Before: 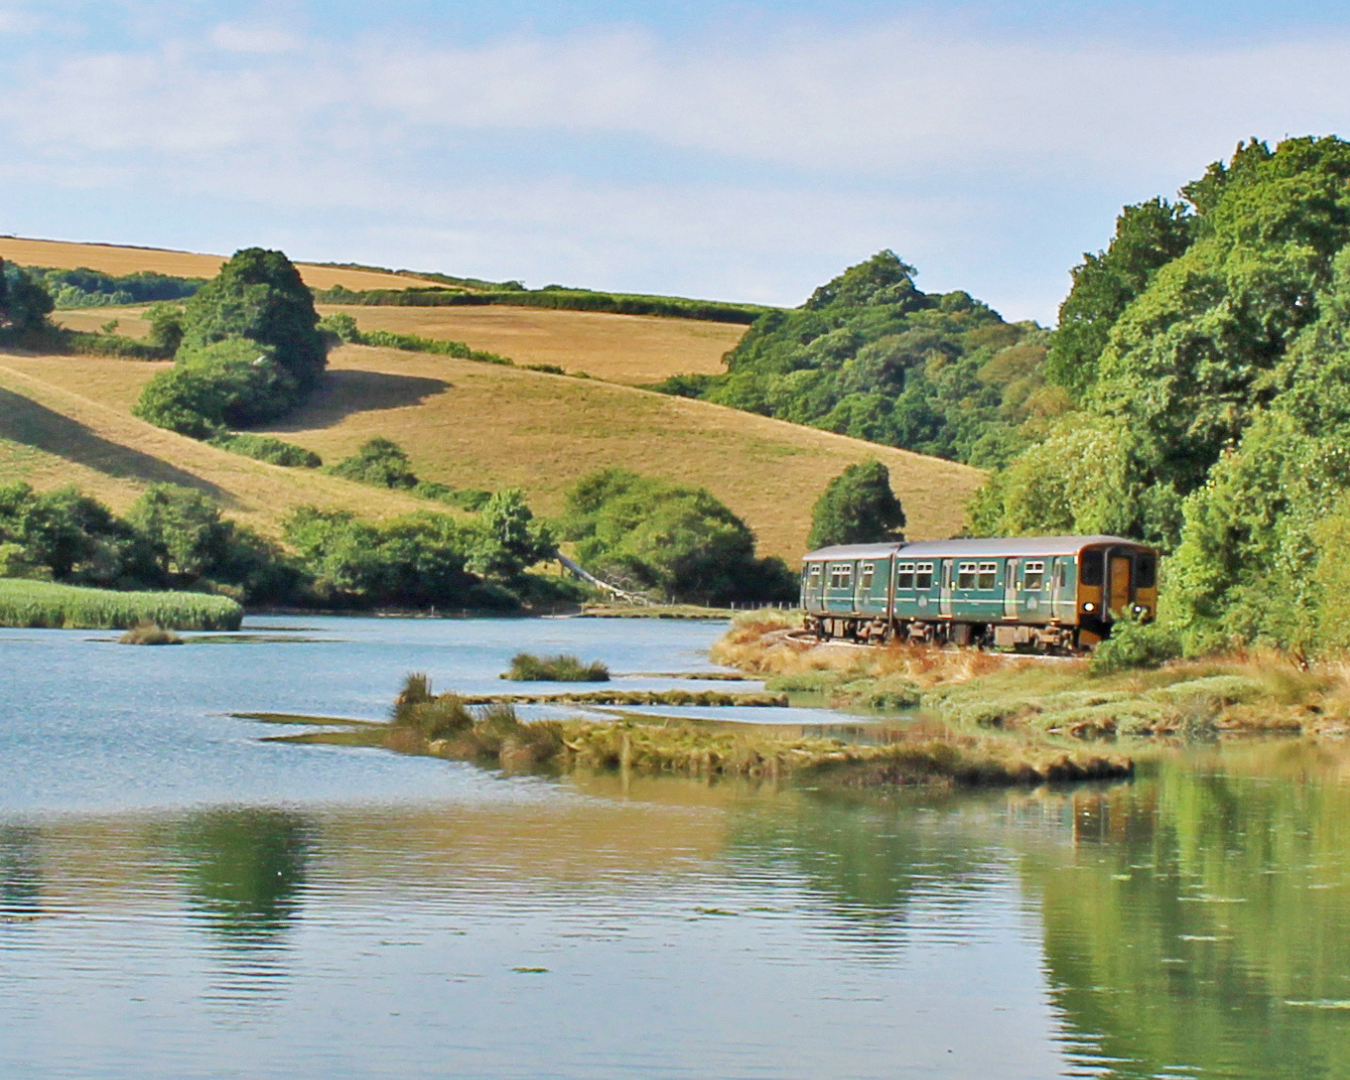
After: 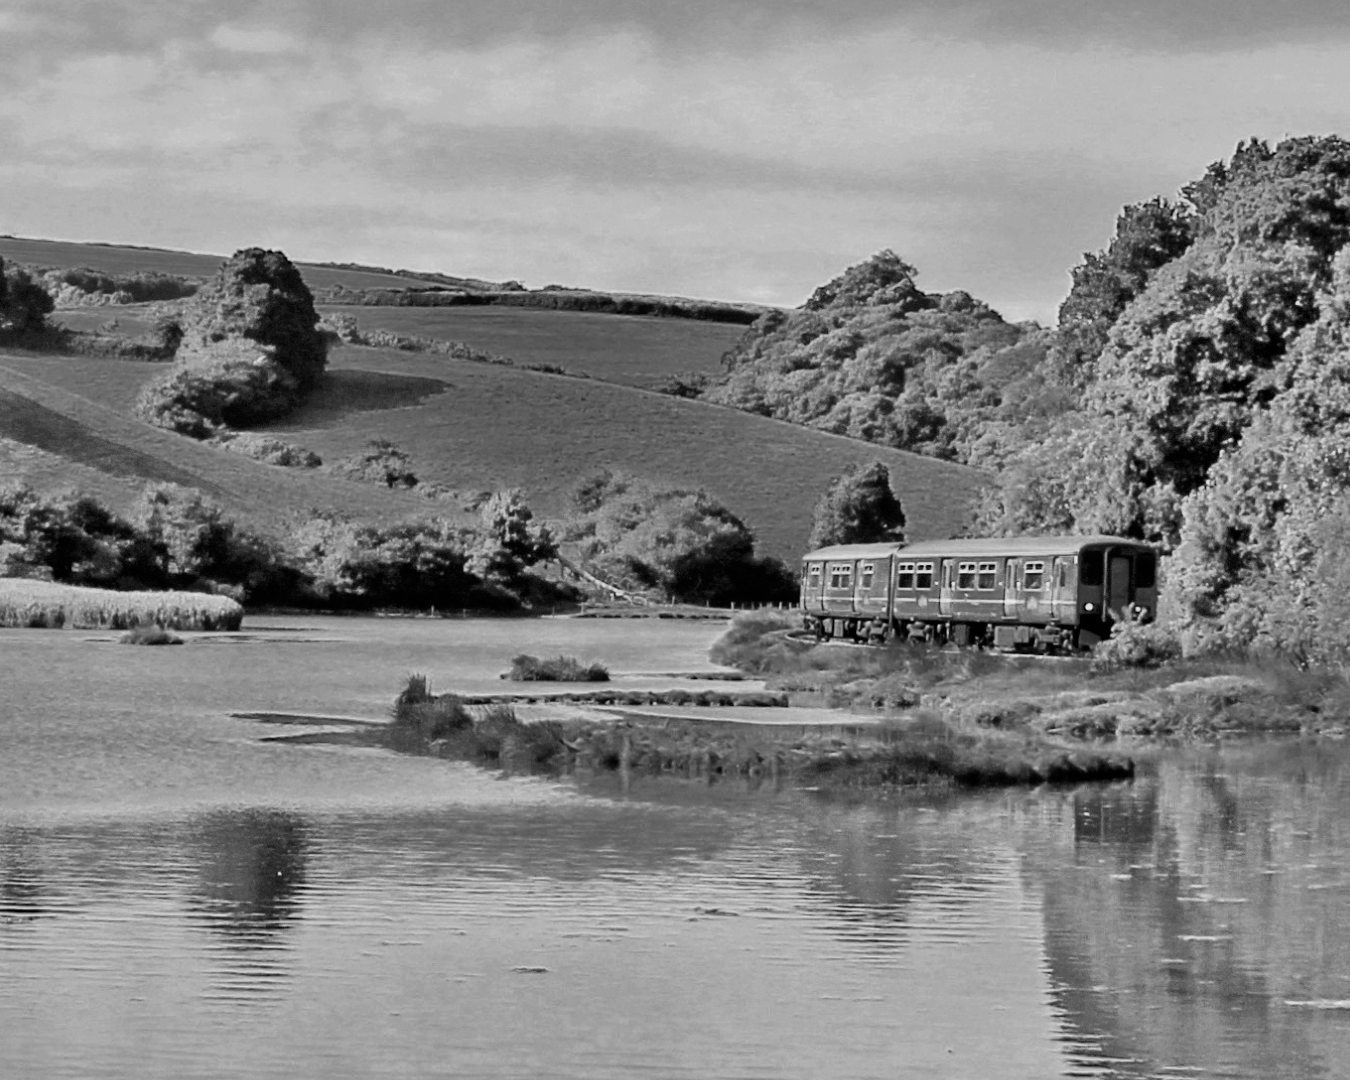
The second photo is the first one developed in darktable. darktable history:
color zones: curves: ch0 [(0.002, 0.429) (0.121, 0.212) (0.198, 0.113) (0.276, 0.344) (0.331, 0.541) (0.41, 0.56) (0.482, 0.289) (0.619, 0.227) (0.721, 0.18) (0.821, 0.435) (0.928, 0.555) (1, 0.587)]; ch1 [(0, 0) (0.143, 0) (0.286, 0) (0.429, 0) (0.571, 0) (0.714, 0) (0.857, 0)]
filmic rgb: black relative exposure -5.11 EV, white relative exposure 3.97 EV, threshold 2.97 EV, hardness 2.88, contrast 1.301, enable highlight reconstruction true
